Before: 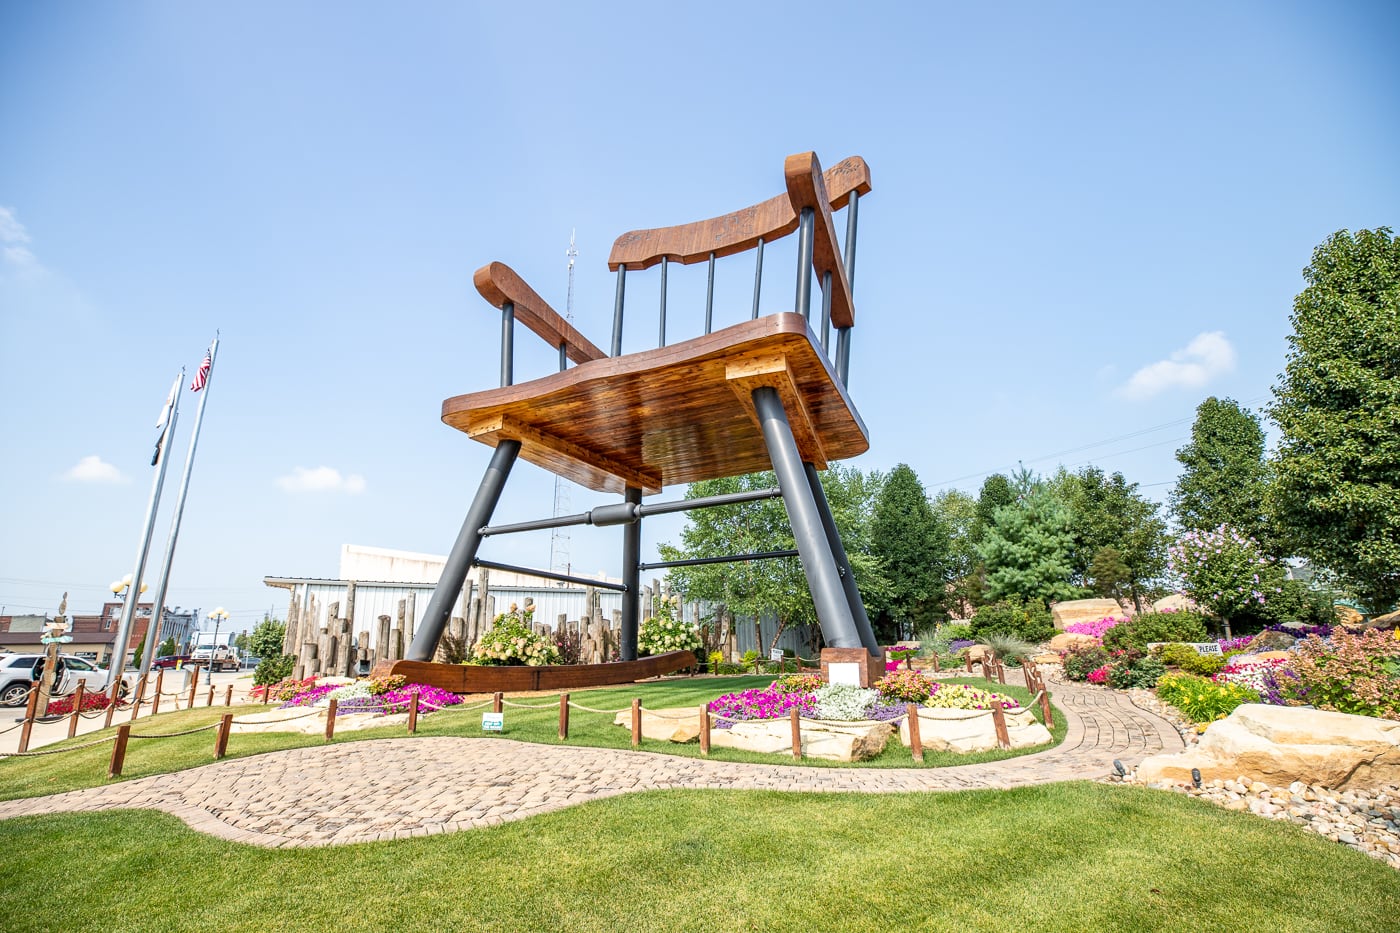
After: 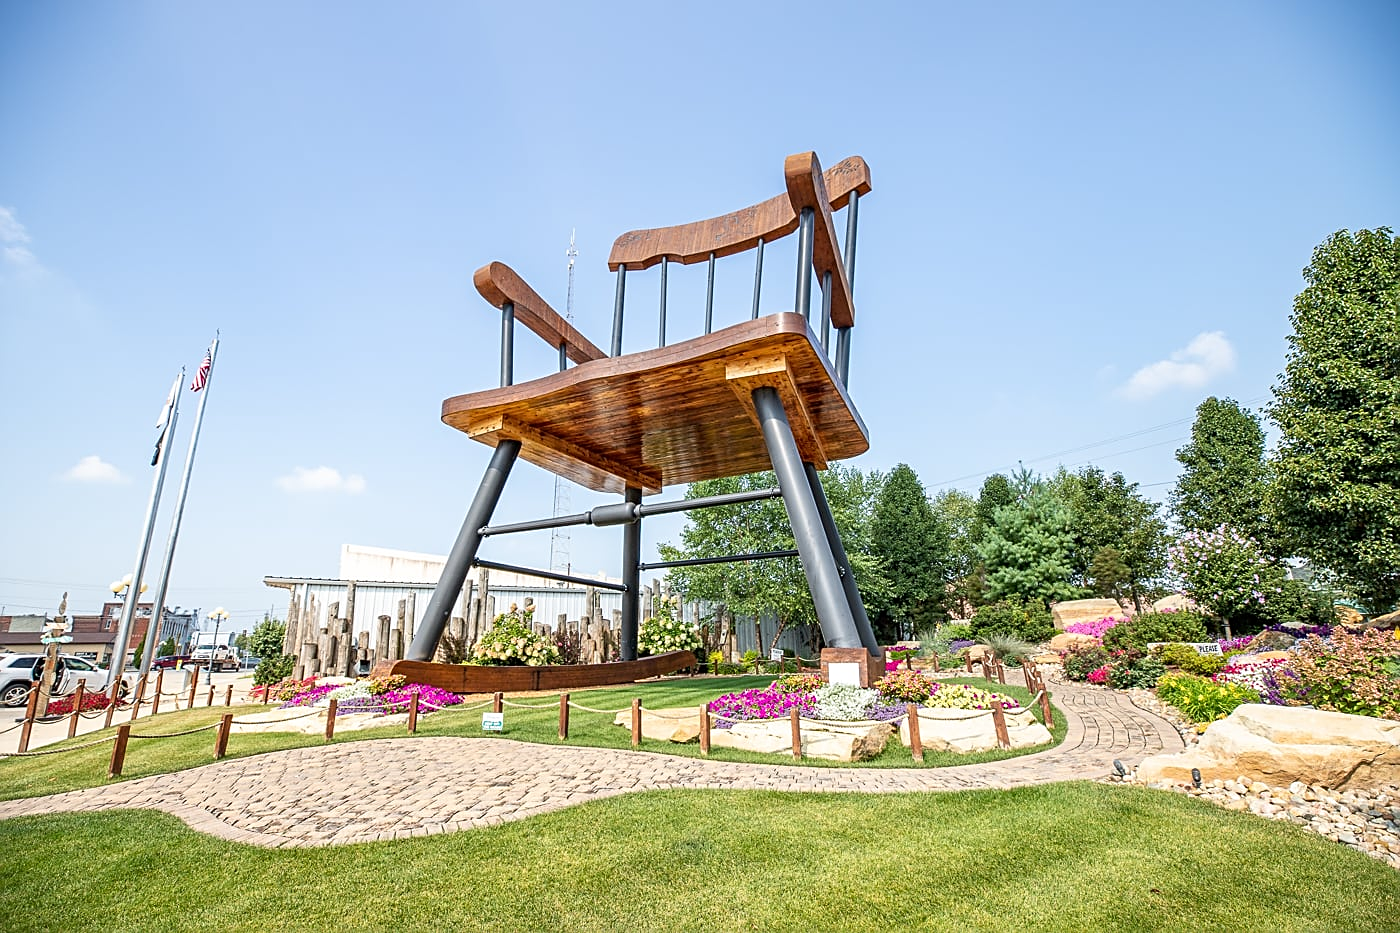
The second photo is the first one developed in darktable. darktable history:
local contrast: mode bilateral grid, contrast 20, coarseness 49, detail 102%, midtone range 0.2
sharpen: on, module defaults
